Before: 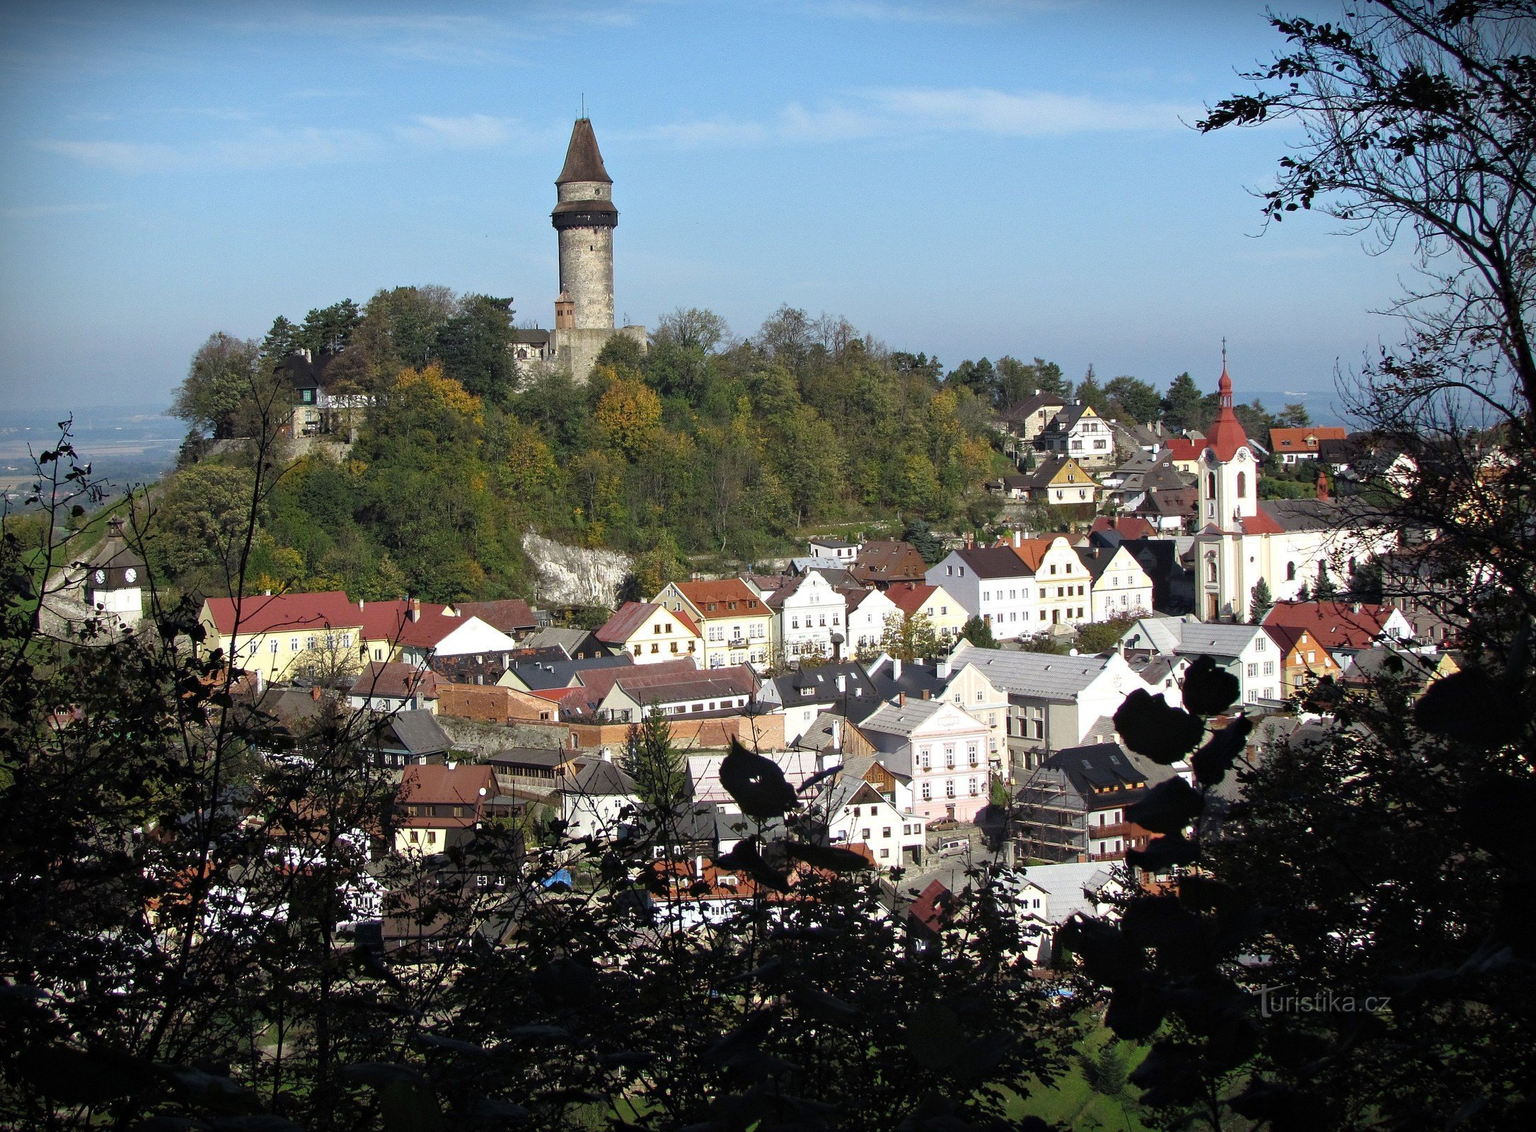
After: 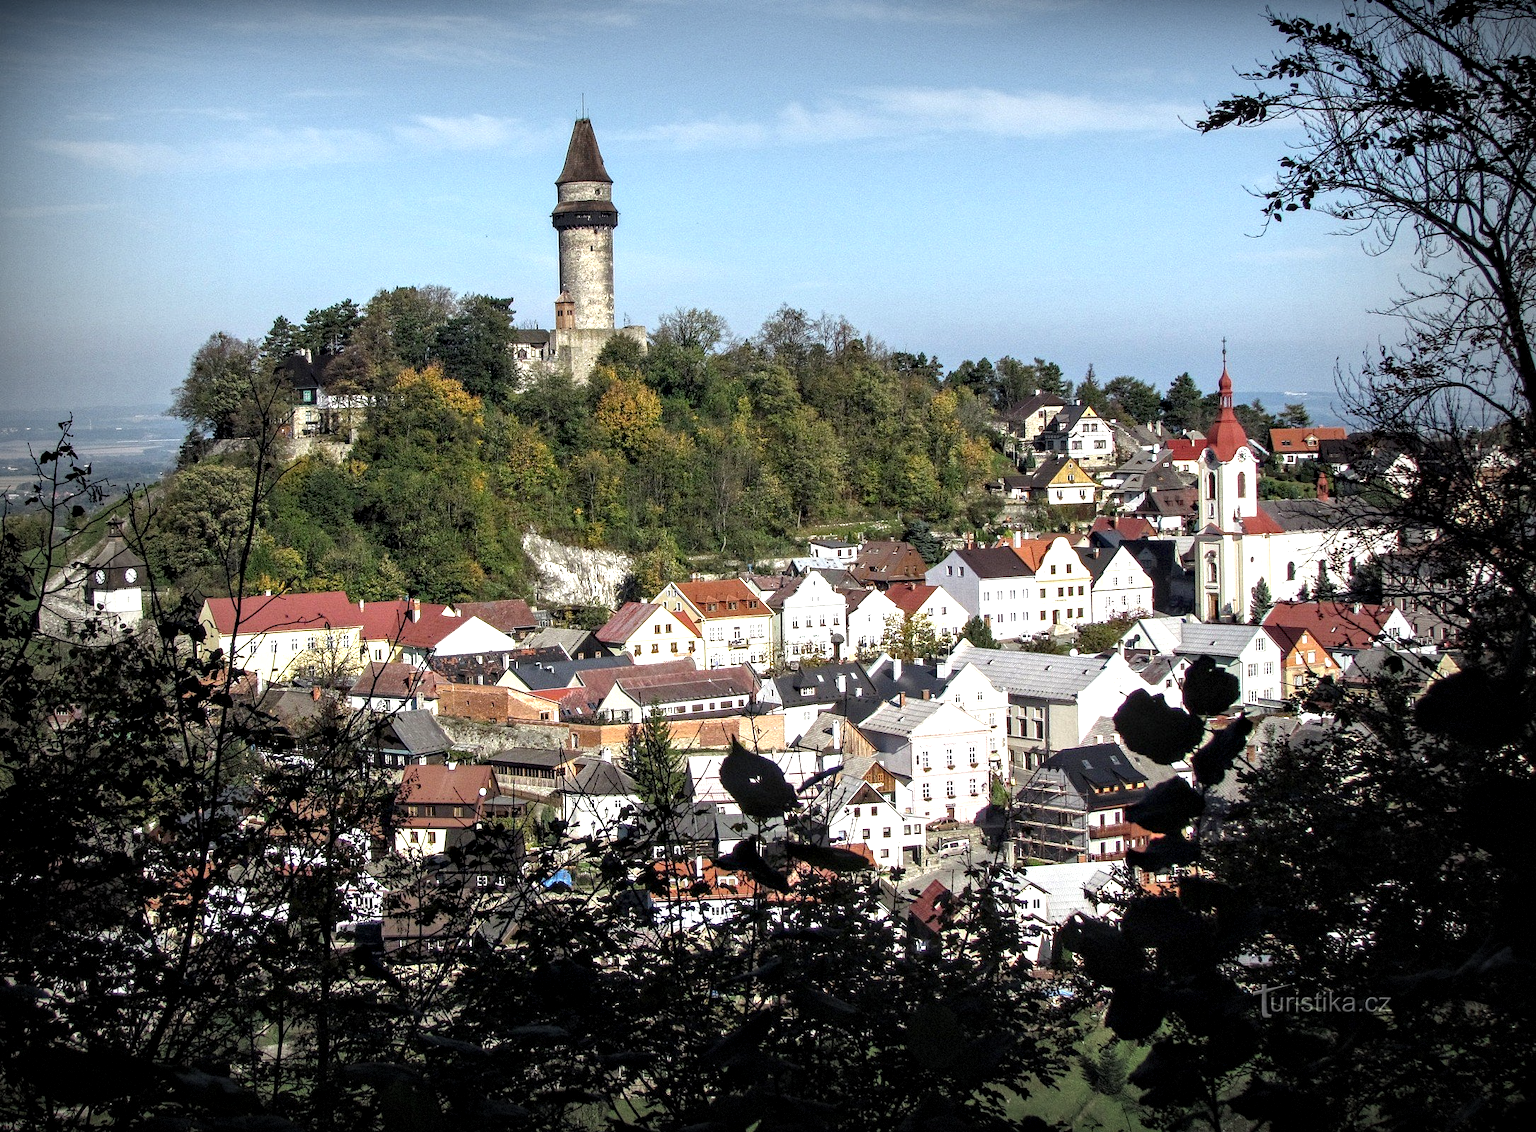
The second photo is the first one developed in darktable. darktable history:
exposure: exposure 0.371 EV, compensate exposure bias true, compensate highlight preservation false
vignetting: fall-off start 52.6%, brightness -0.398, saturation -0.31, automatic ratio true, width/height ratio 1.314, shape 0.208, dithering 8-bit output
levels: levels [0, 0.492, 0.984]
local contrast: highlights 60%, shadows 60%, detail 160%
